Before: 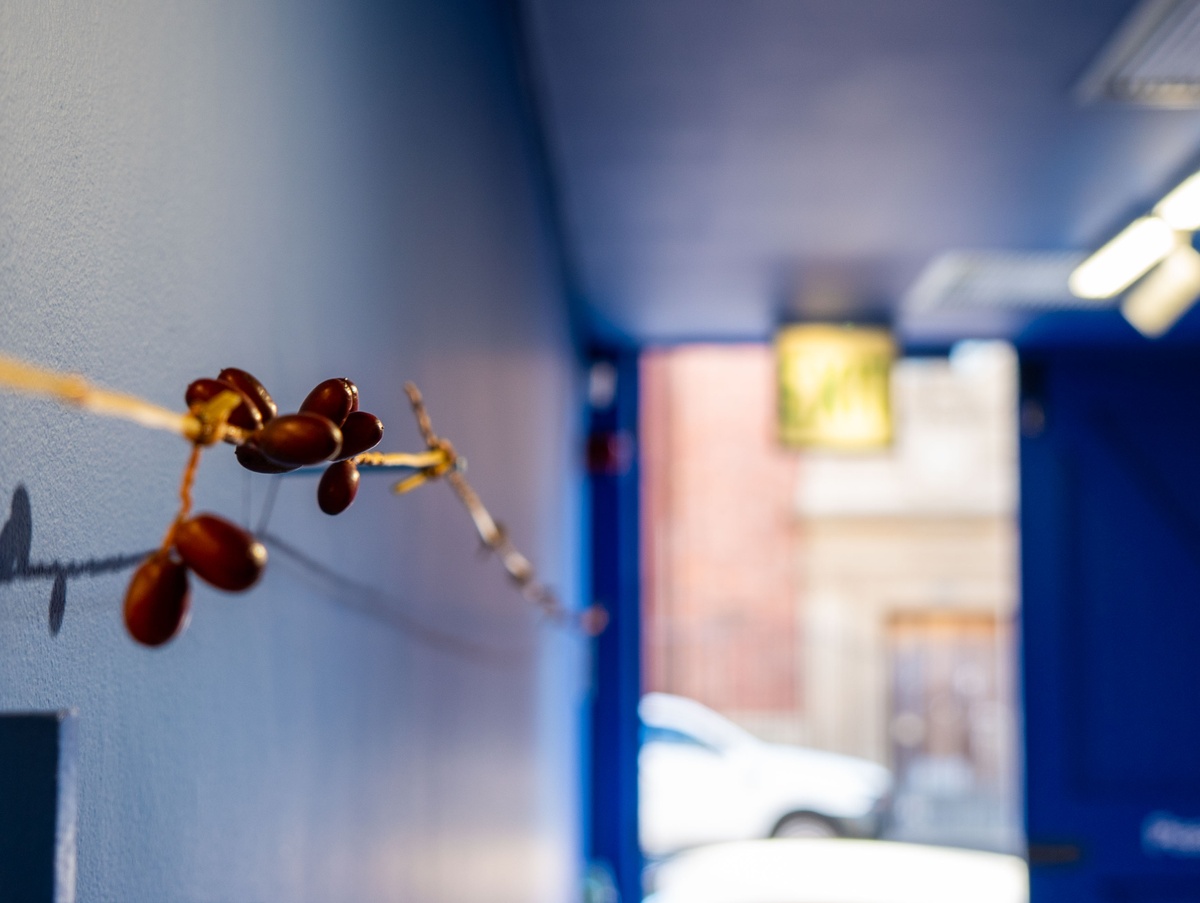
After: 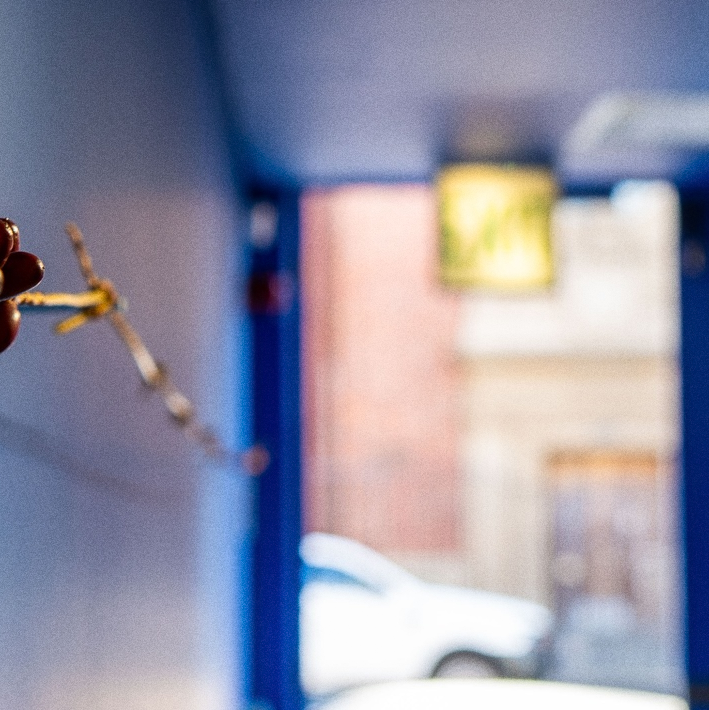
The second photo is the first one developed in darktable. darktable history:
white balance: emerald 1
crop and rotate: left 28.256%, top 17.734%, right 12.656%, bottom 3.573%
grain: coarseness 0.09 ISO
